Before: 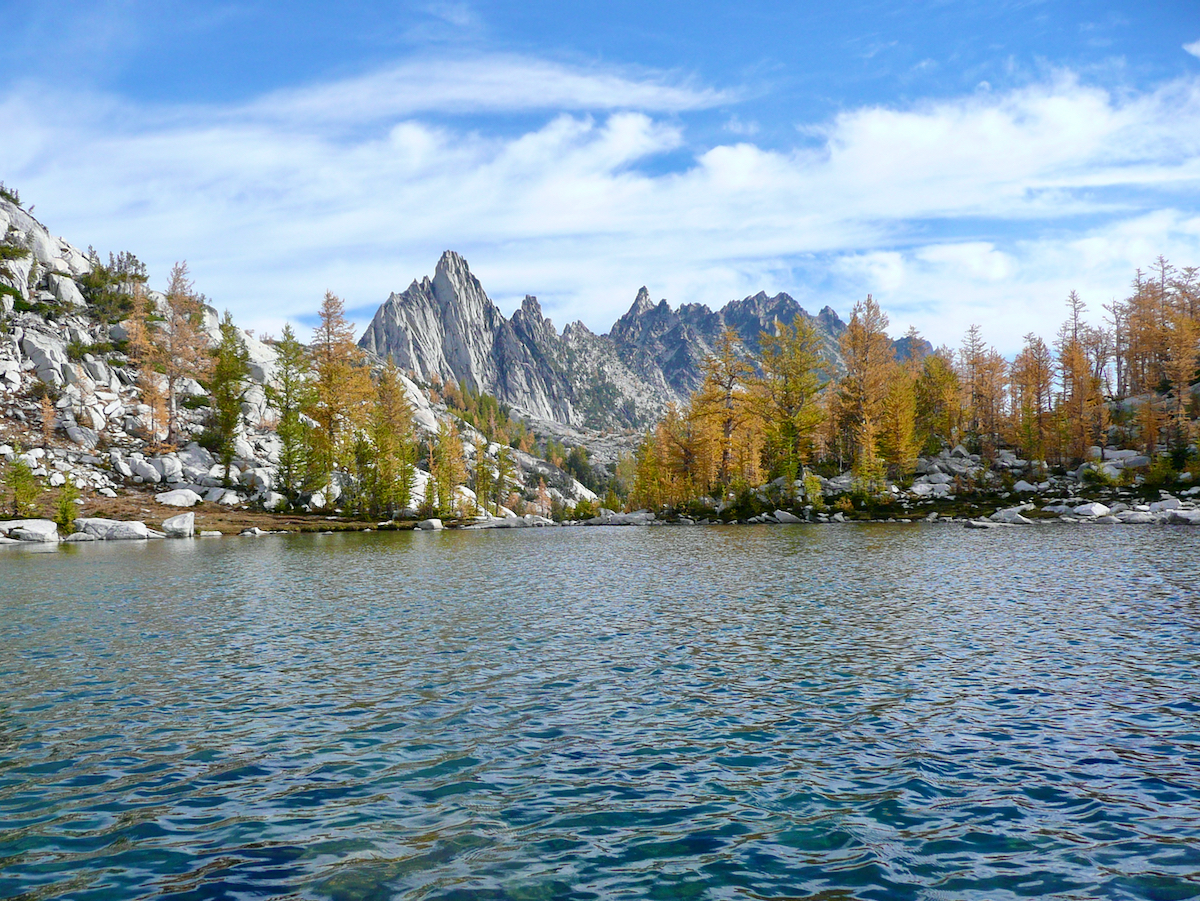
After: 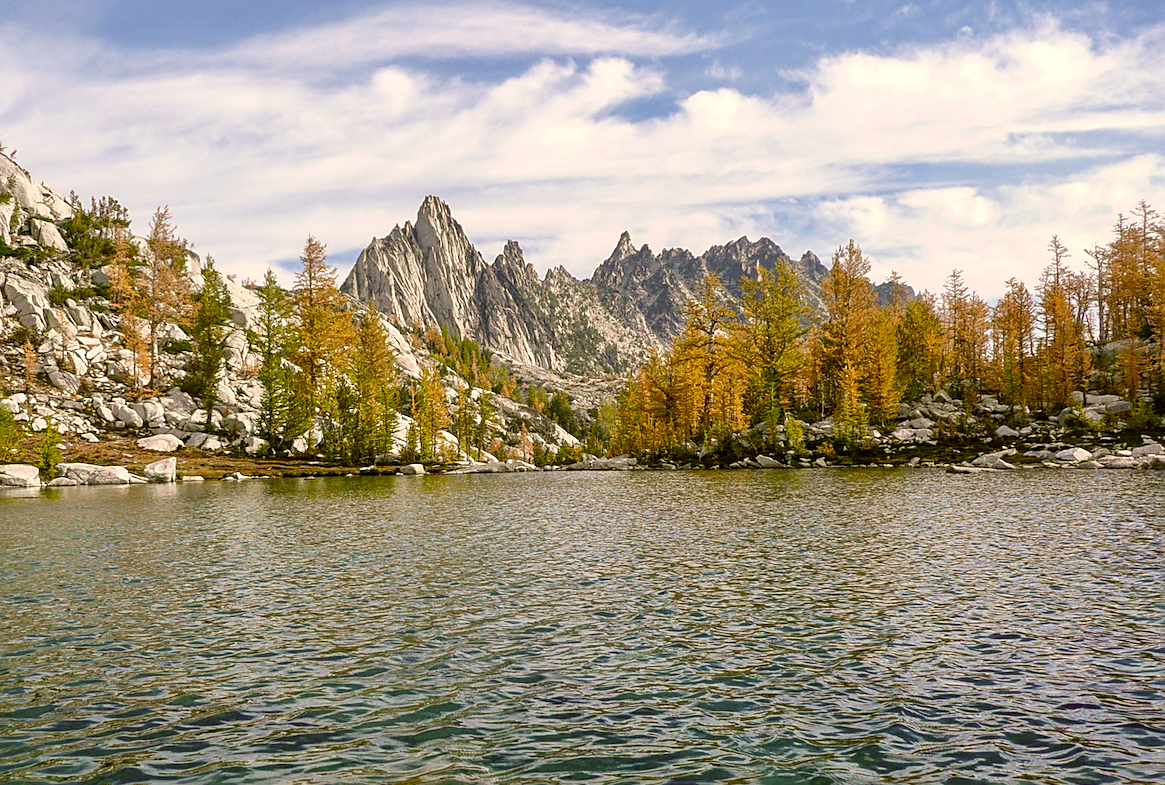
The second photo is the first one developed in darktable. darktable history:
color correction: highlights a* 8.98, highlights b* 15.09, shadows a* -0.49, shadows b* 26.52
sharpen: radius 1.967
local contrast: on, module defaults
crop: left 1.507%, top 6.147%, right 1.379%, bottom 6.637%
